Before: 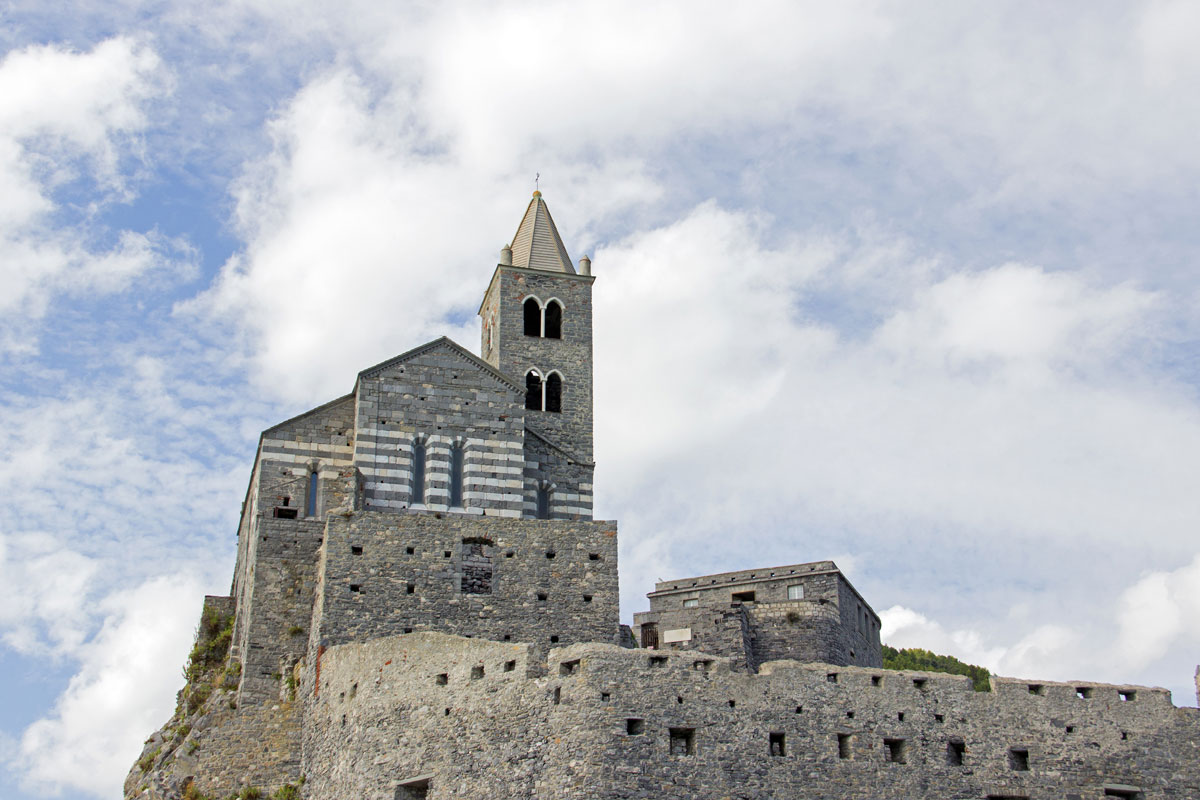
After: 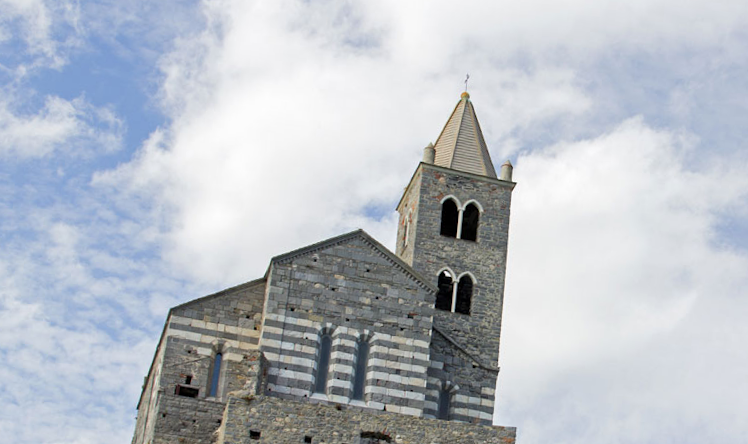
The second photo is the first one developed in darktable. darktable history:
crop and rotate: angle -4.99°, left 2.122%, top 6.945%, right 27.566%, bottom 30.519%
fill light: on, module defaults
